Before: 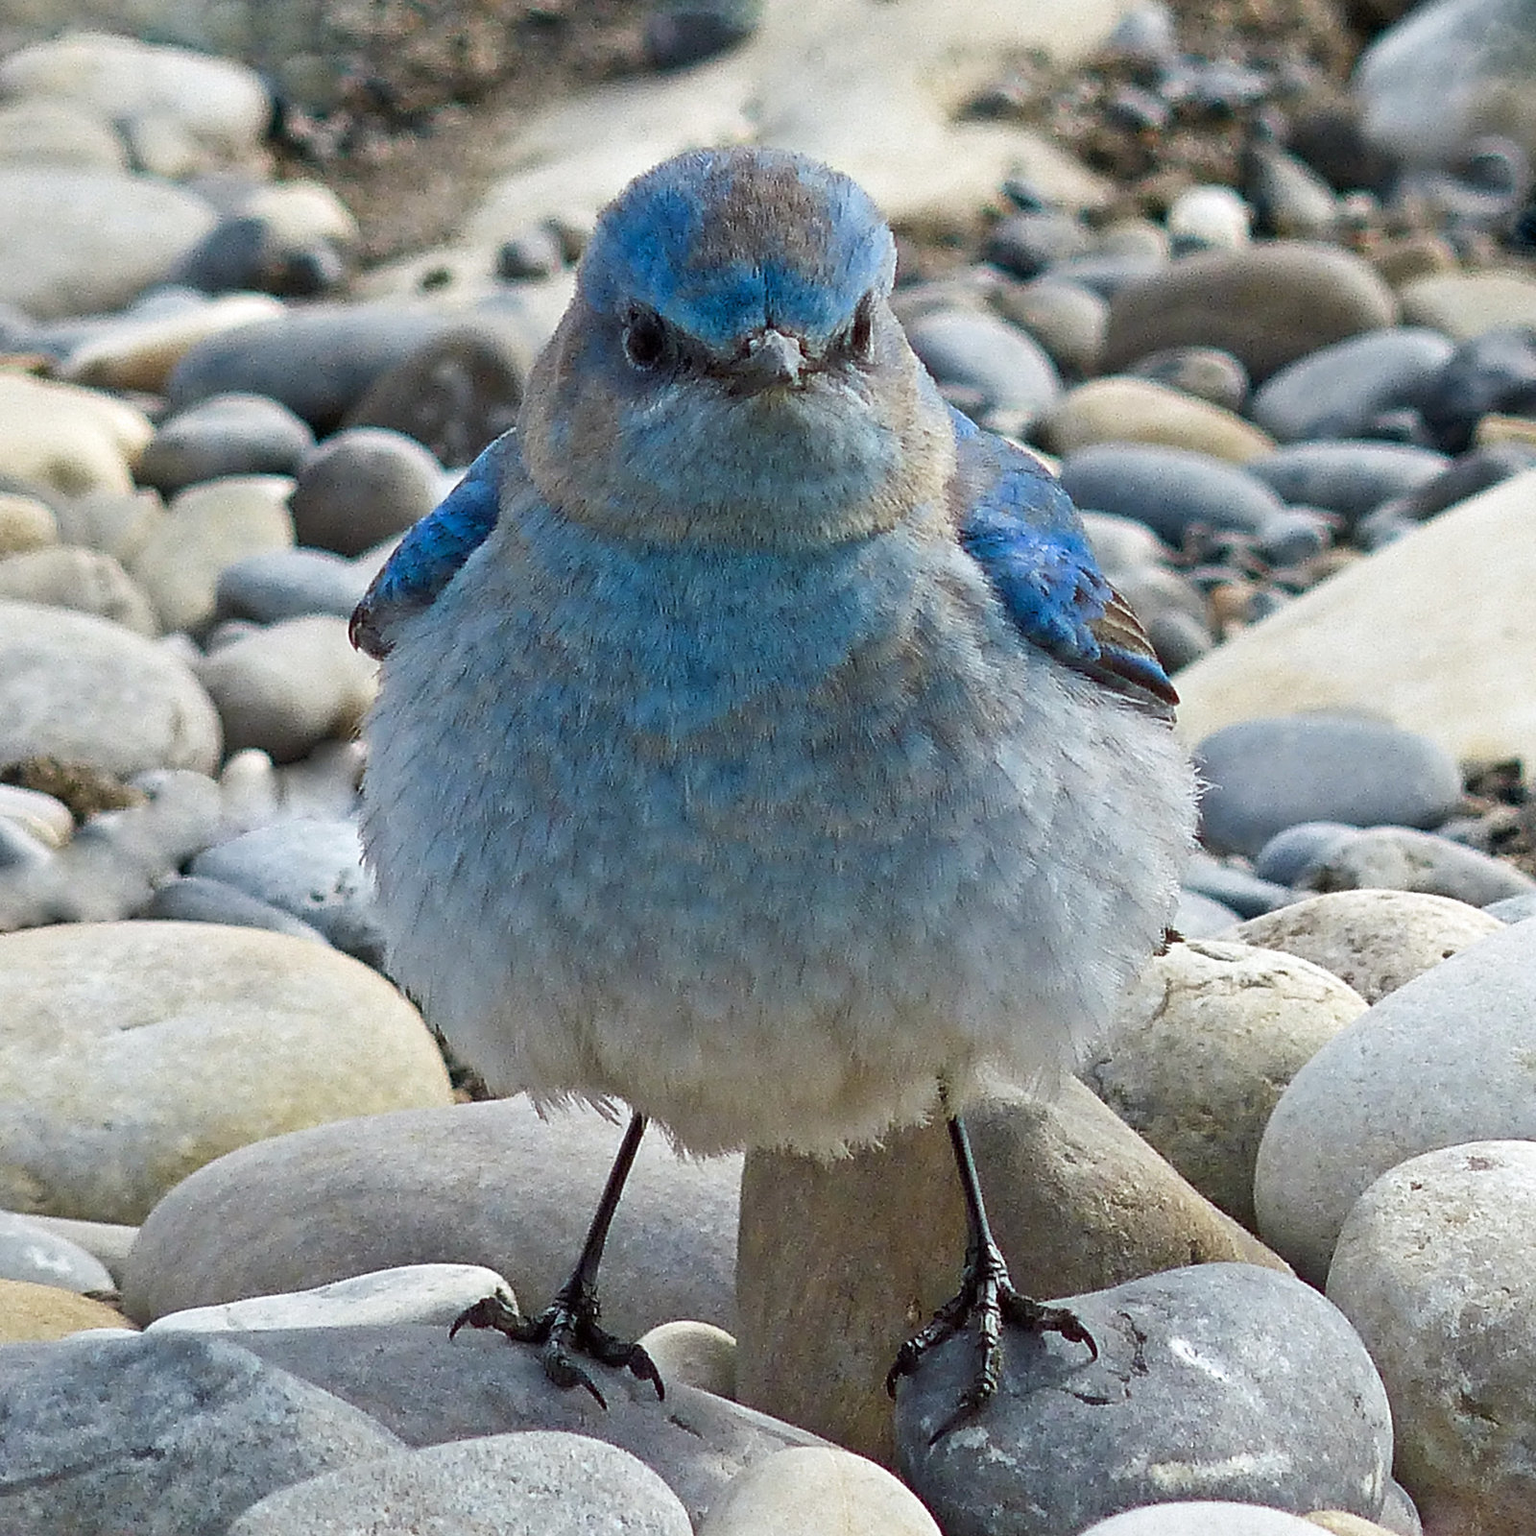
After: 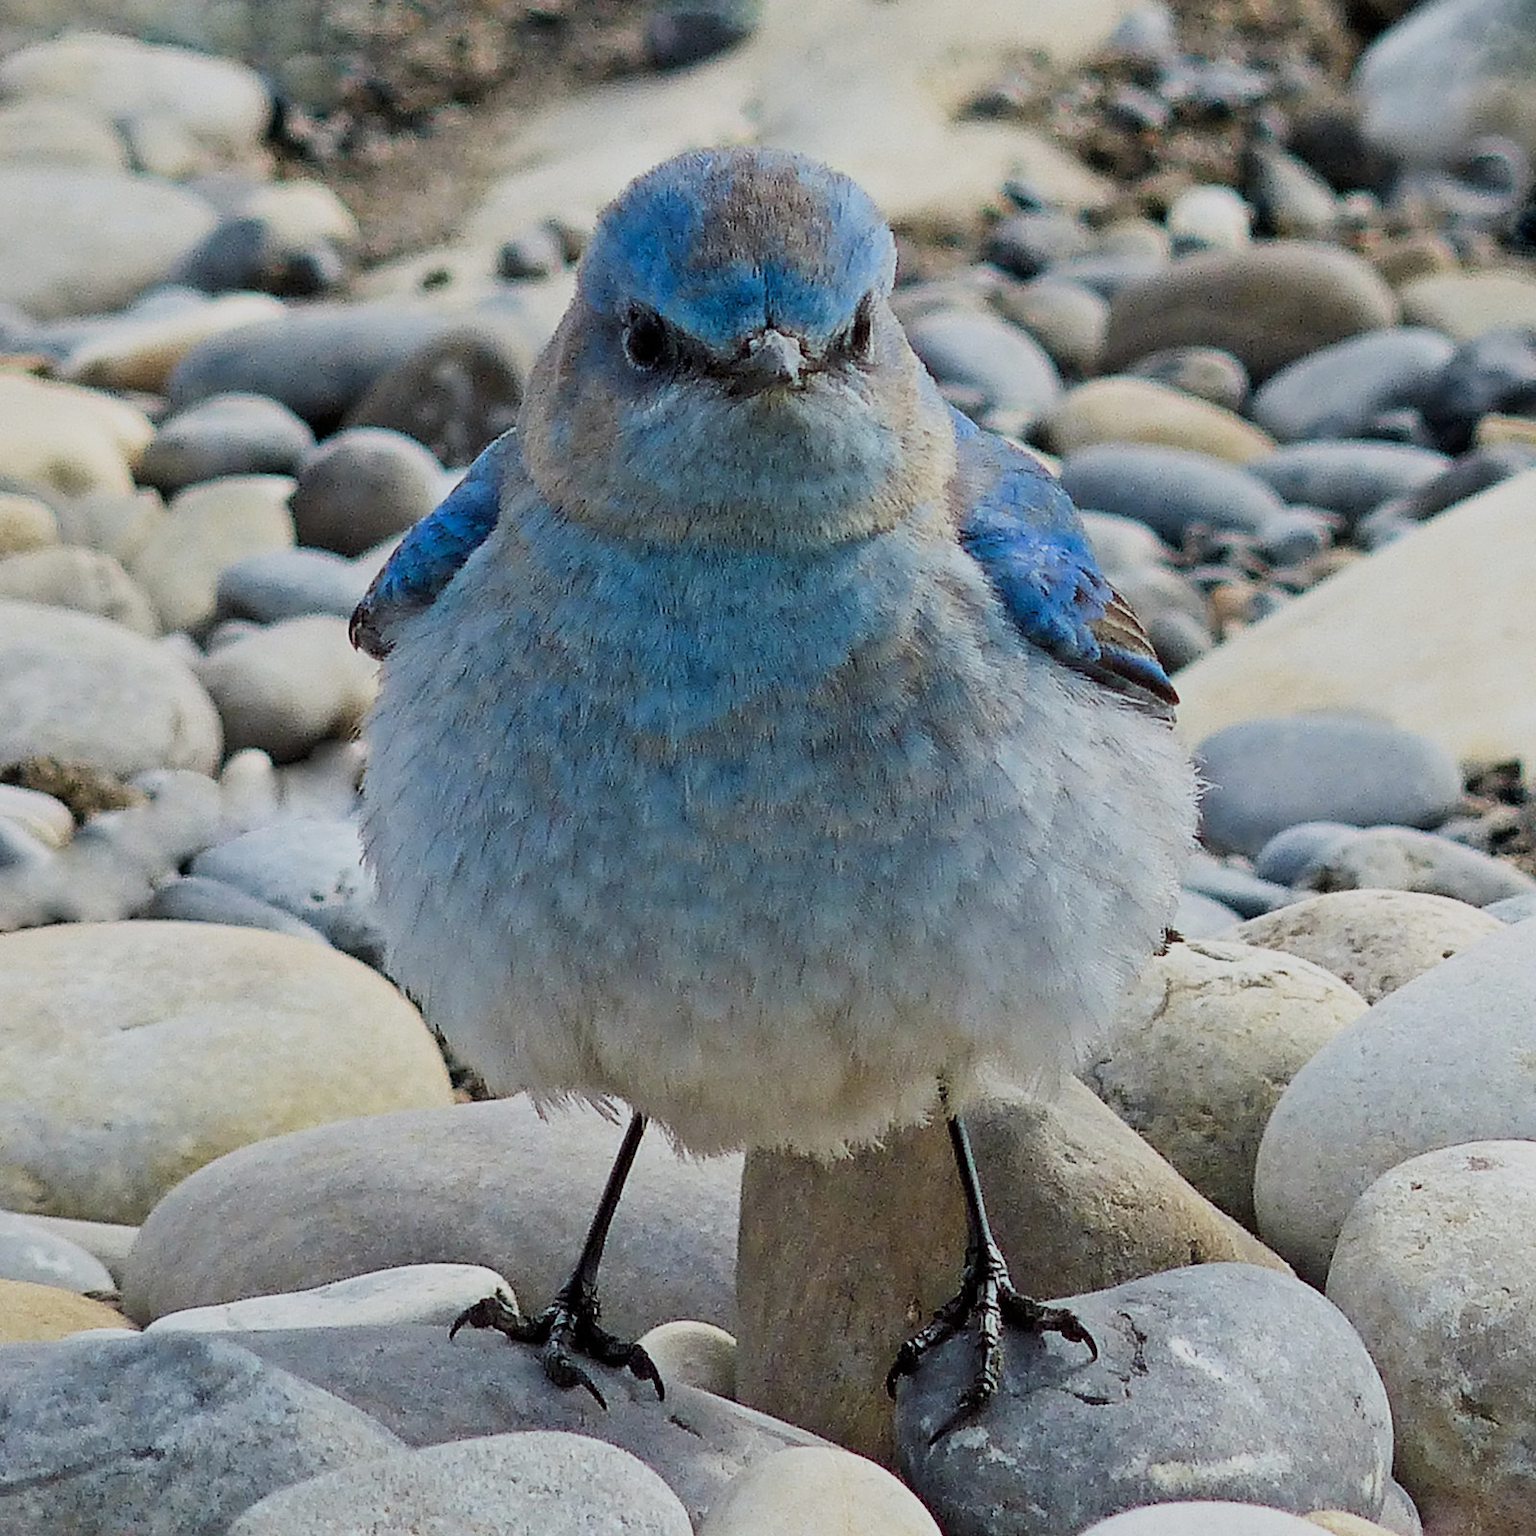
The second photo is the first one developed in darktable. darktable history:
white balance: emerald 1
filmic rgb: black relative exposure -7.65 EV, white relative exposure 4.56 EV, hardness 3.61, color science v6 (2022)
